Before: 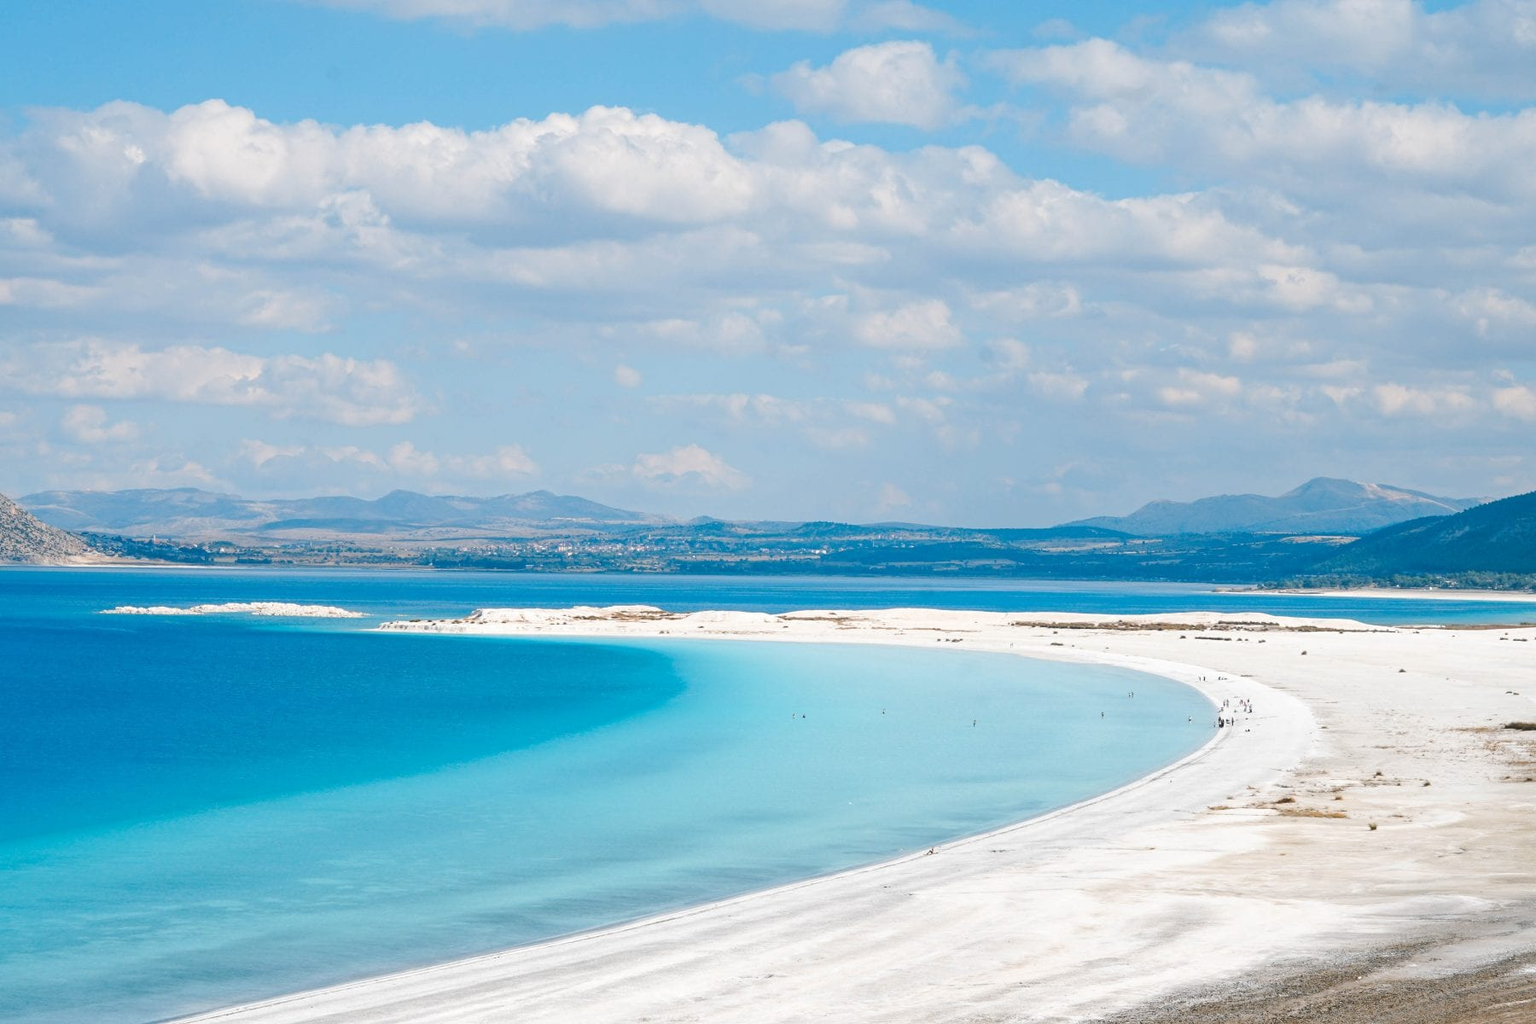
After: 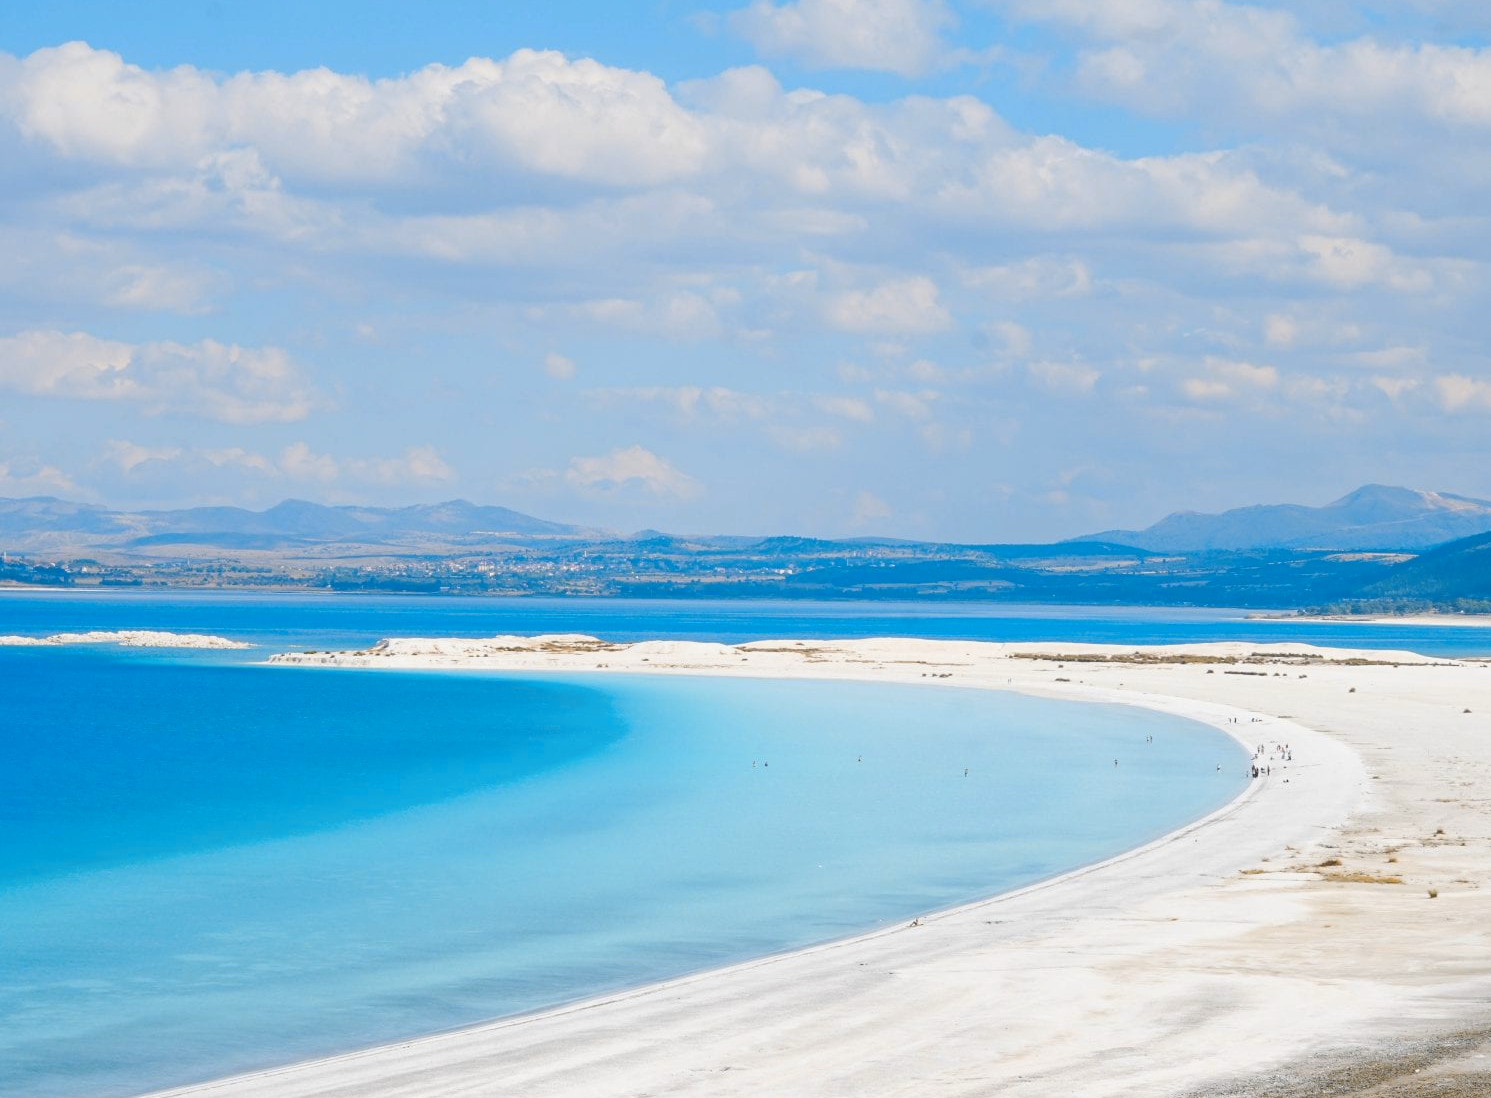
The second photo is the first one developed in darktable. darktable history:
local contrast: highlights 68%, shadows 68%, detail 82%, midtone range 0.325
color contrast: green-magenta contrast 0.85, blue-yellow contrast 1.25, unbound 0
crop: left 9.807%, top 6.259%, right 7.334%, bottom 2.177%
